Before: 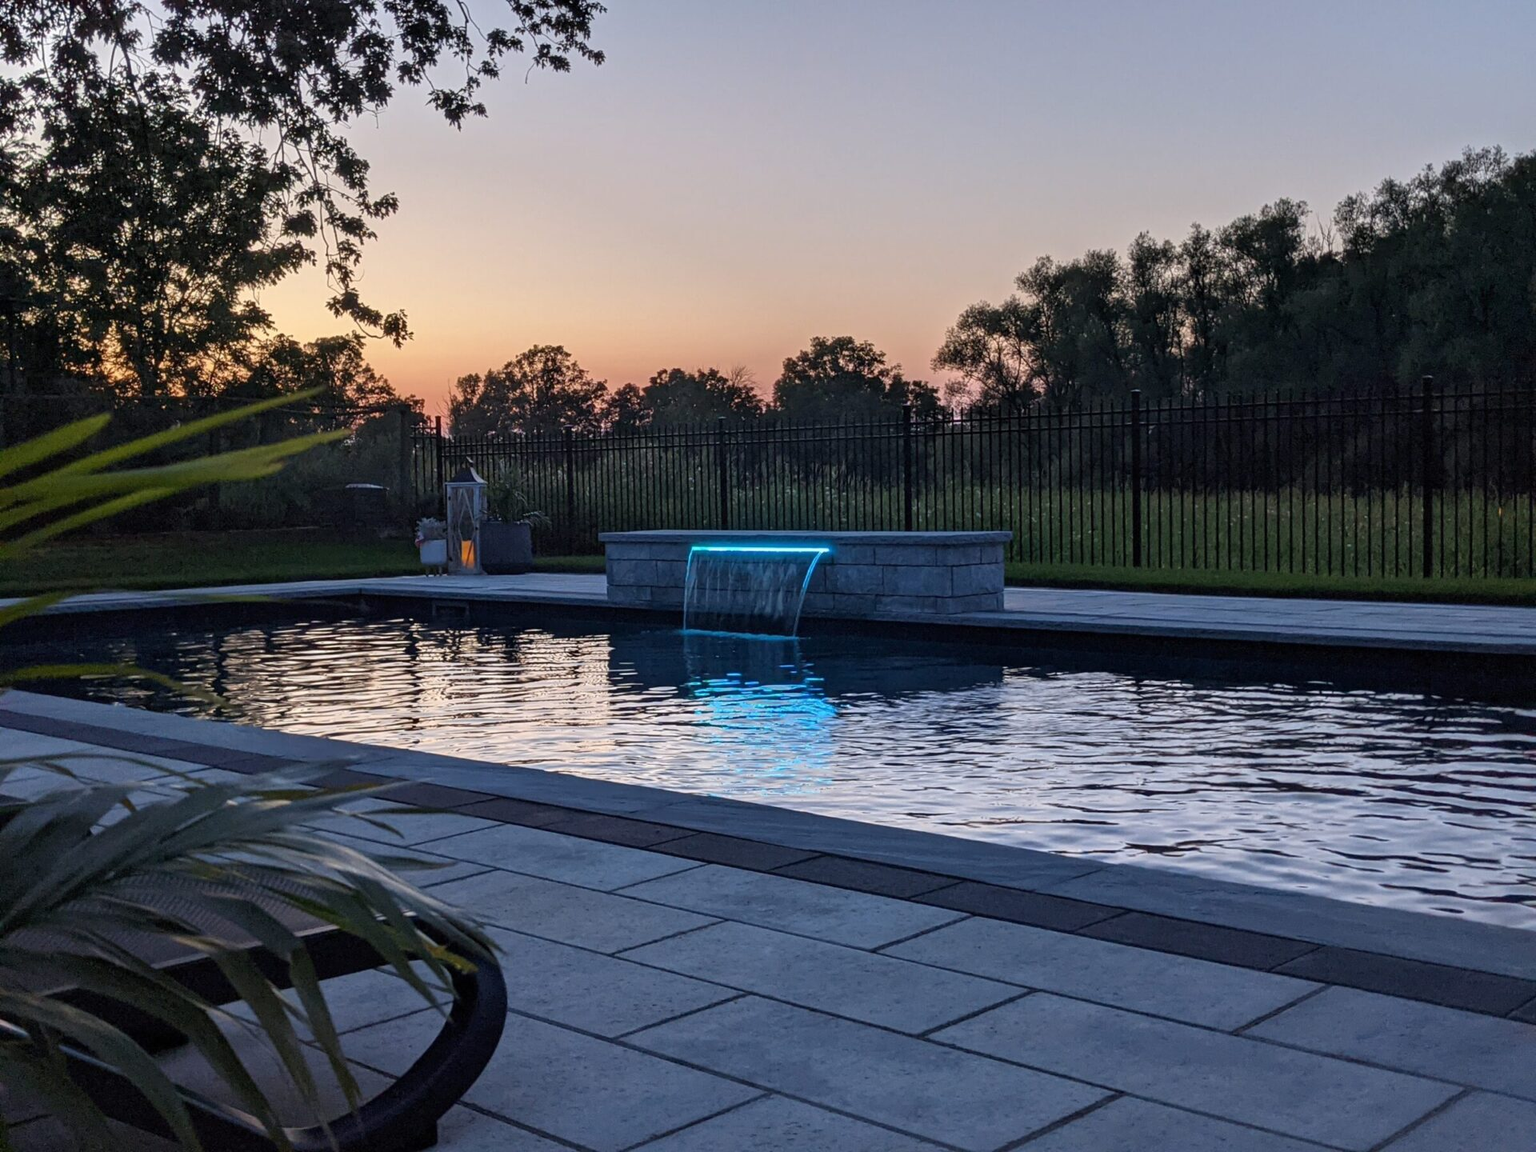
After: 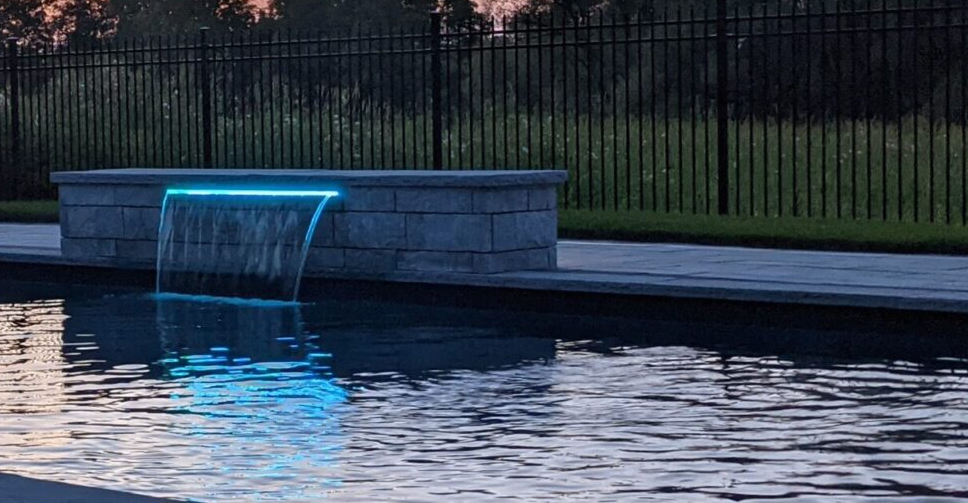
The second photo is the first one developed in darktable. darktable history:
crop: left 36.377%, top 34.312%, right 13.174%, bottom 30.72%
